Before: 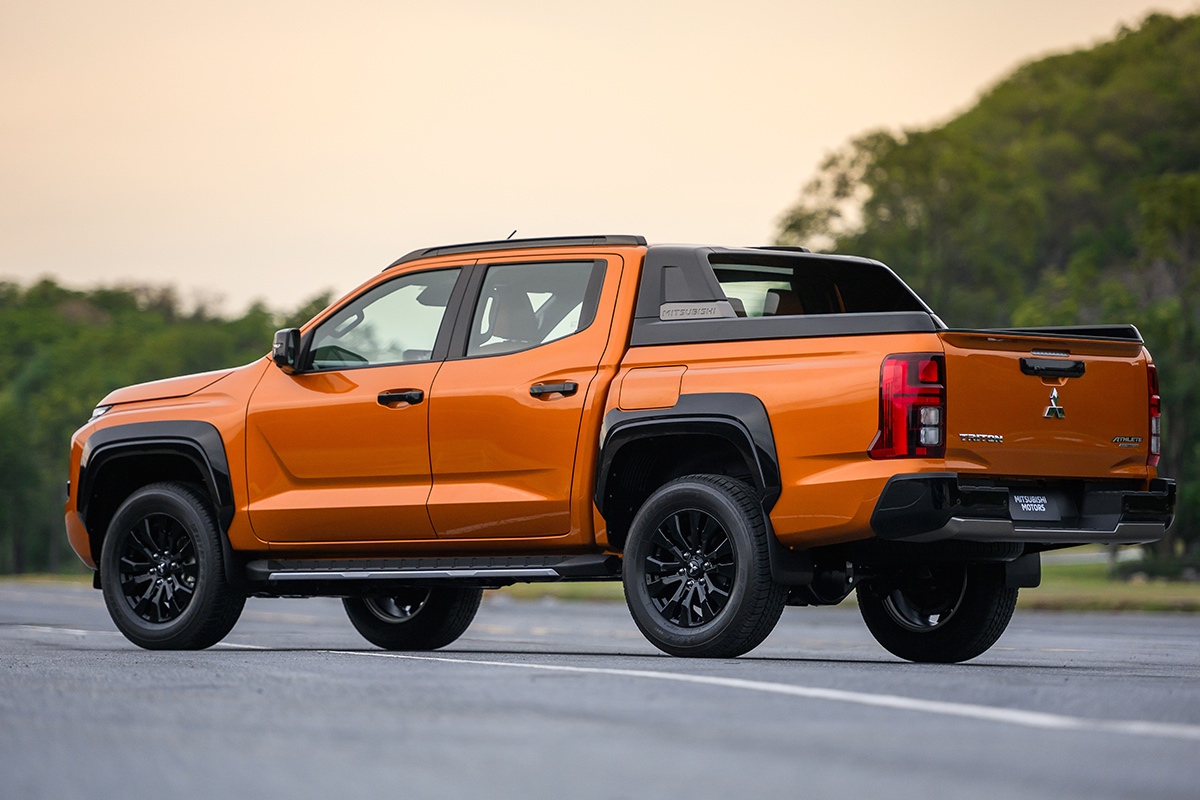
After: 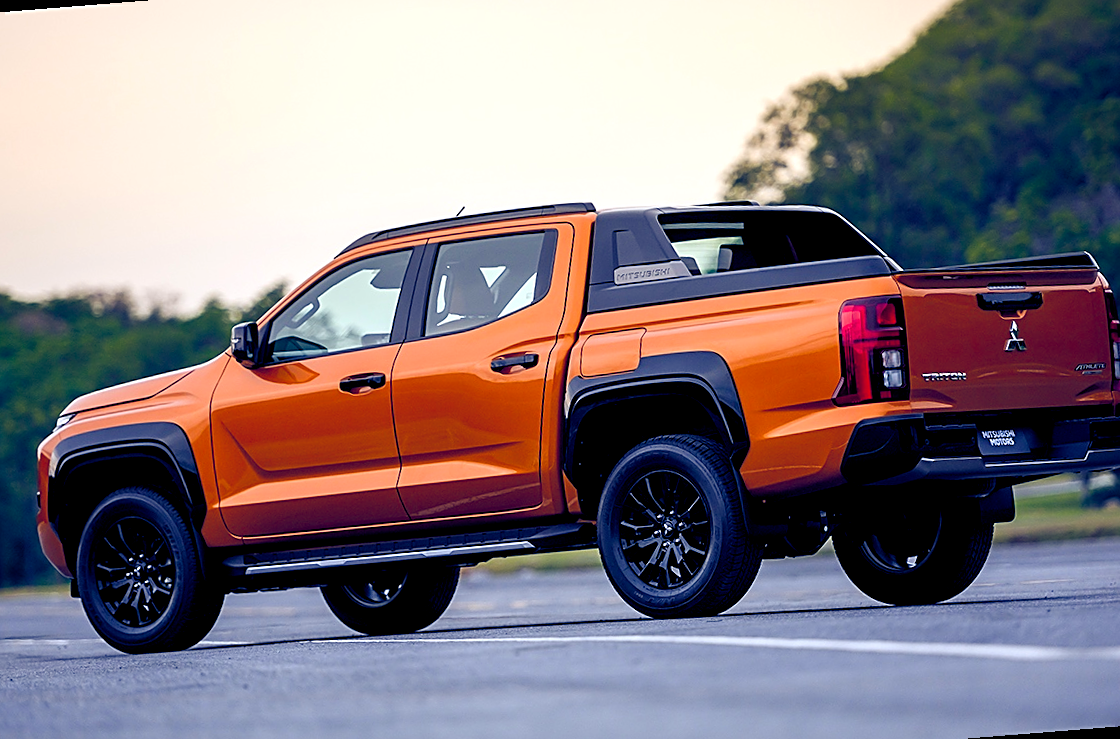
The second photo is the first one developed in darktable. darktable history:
sharpen: on, module defaults
color balance rgb: shadows lift › luminance -41.13%, shadows lift › chroma 14.13%, shadows lift › hue 260°, power › luminance -3.76%, power › chroma 0.56%, power › hue 40.37°, highlights gain › luminance 16.81%, highlights gain › chroma 2.94%, highlights gain › hue 260°, global offset › luminance -0.29%, global offset › chroma 0.31%, global offset › hue 260°, perceptual saturation grading › global saturation 20%, perceptual saturation grading › highlights -13.92%, perceptual saturation grading › shadows 50%
rotate and perspective: rotation -4.57°, crop left 0.054, crop right 0.944, crop top 0.087, crop bottom 0.914
